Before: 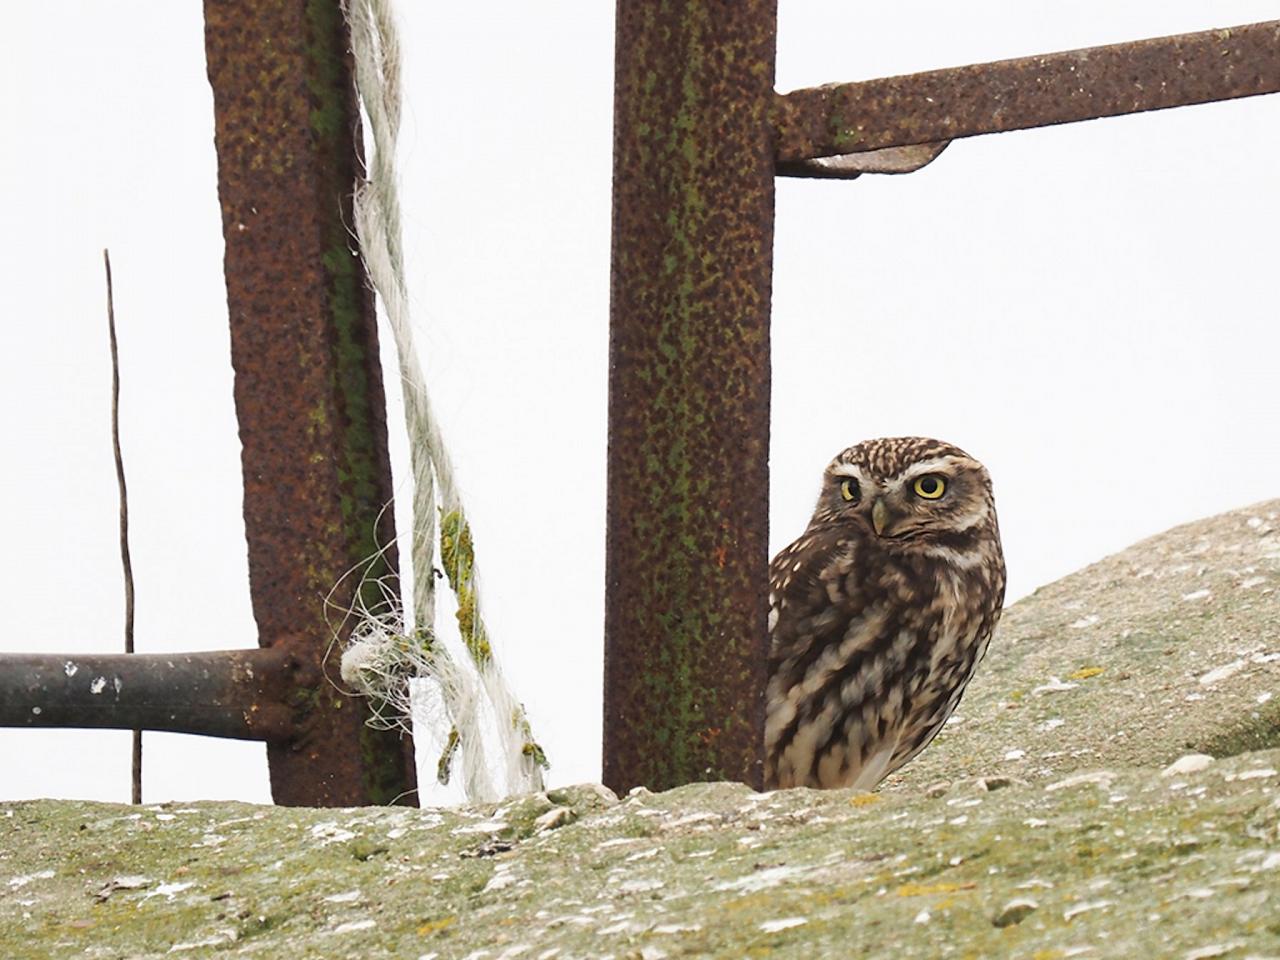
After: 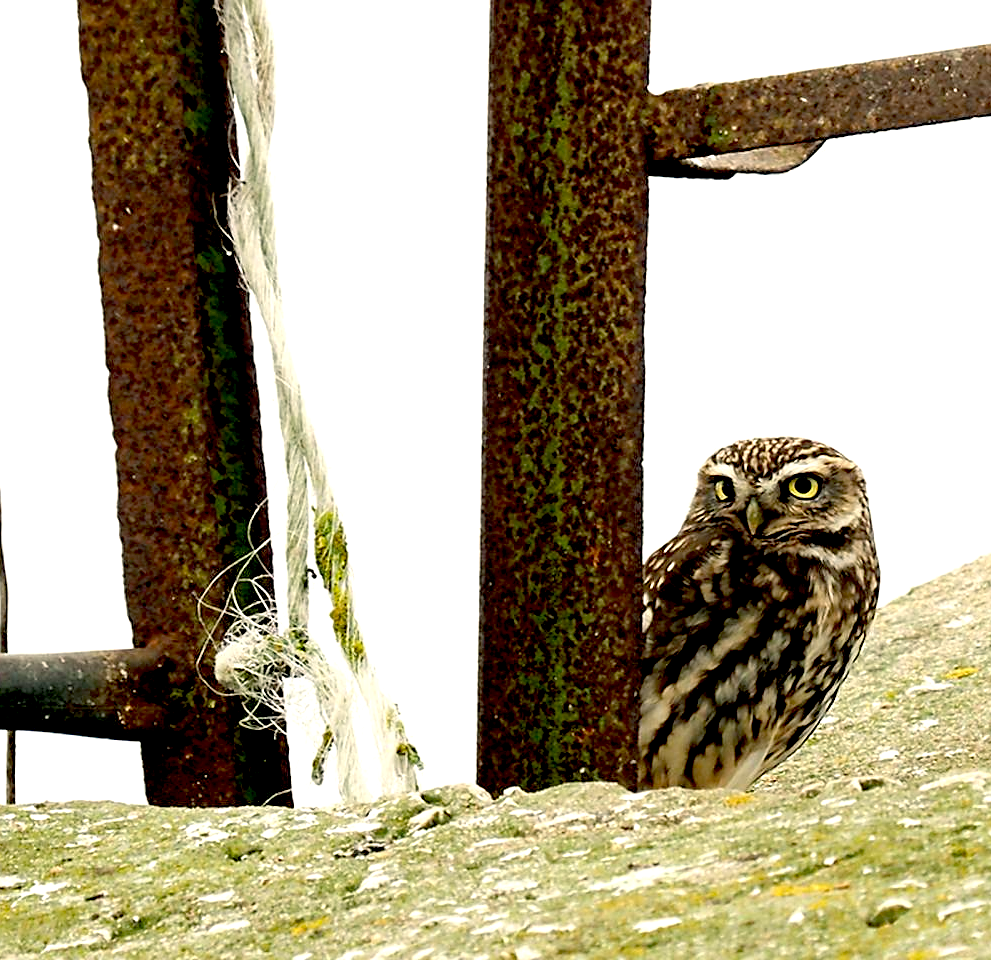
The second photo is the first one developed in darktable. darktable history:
sharpen: radius 1.864, amount 0.398, threshold 1.271
color correction: highlights a* -0.482, highlights b* 9.48, shadows a* -9.48, shadows b* 0.803
exposure: black level correction 0.04, exposure 0.5 EV, compensate highlight preservation false
crop: left 9.88%, right 12.664%
